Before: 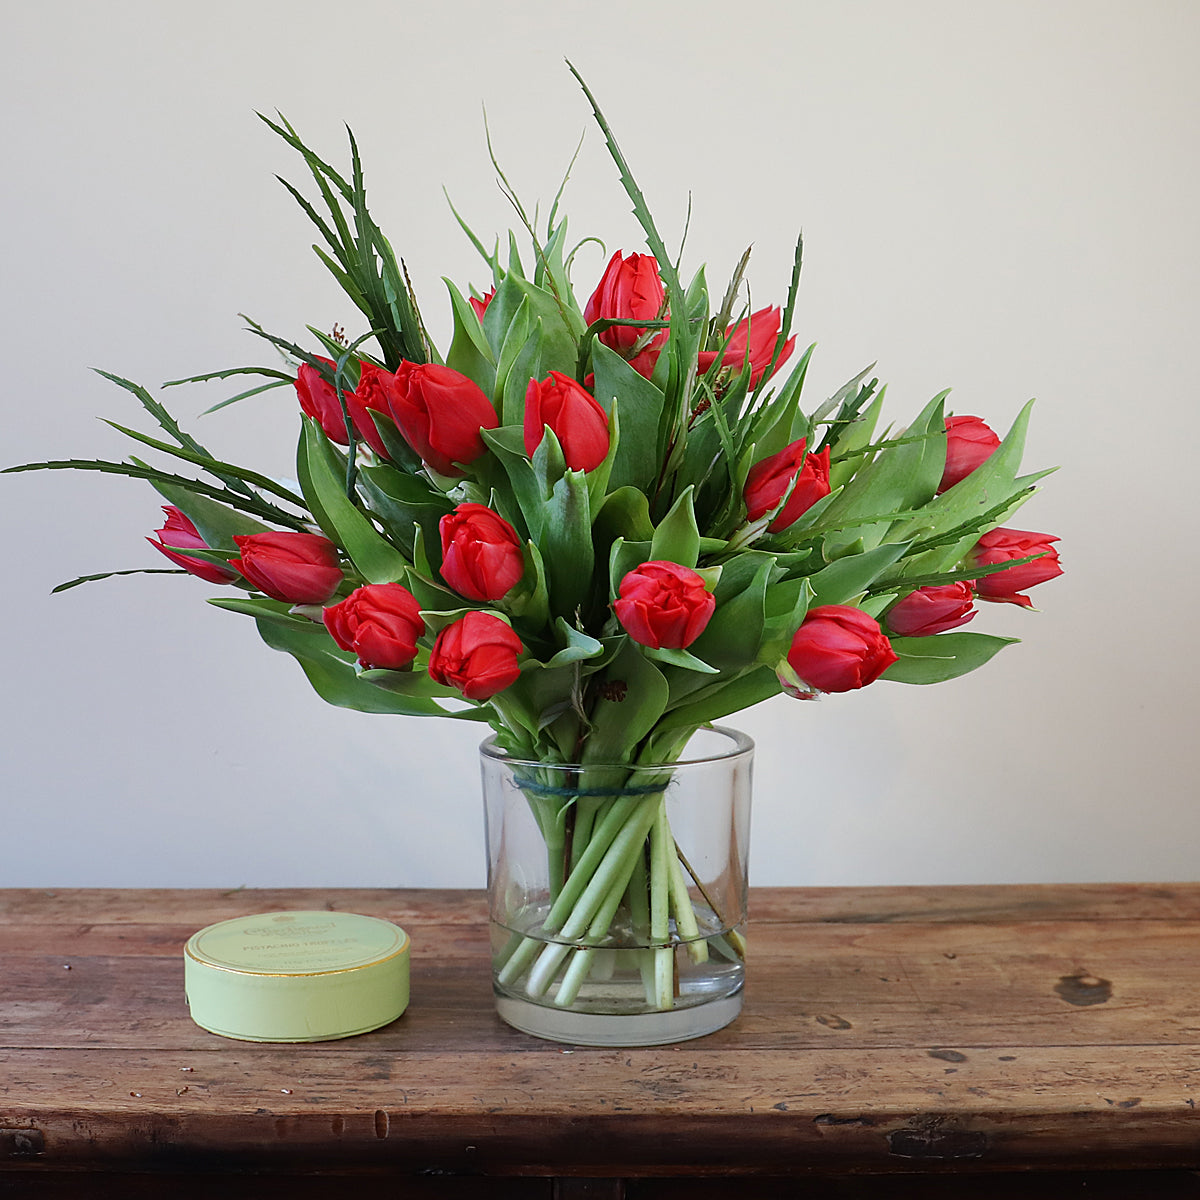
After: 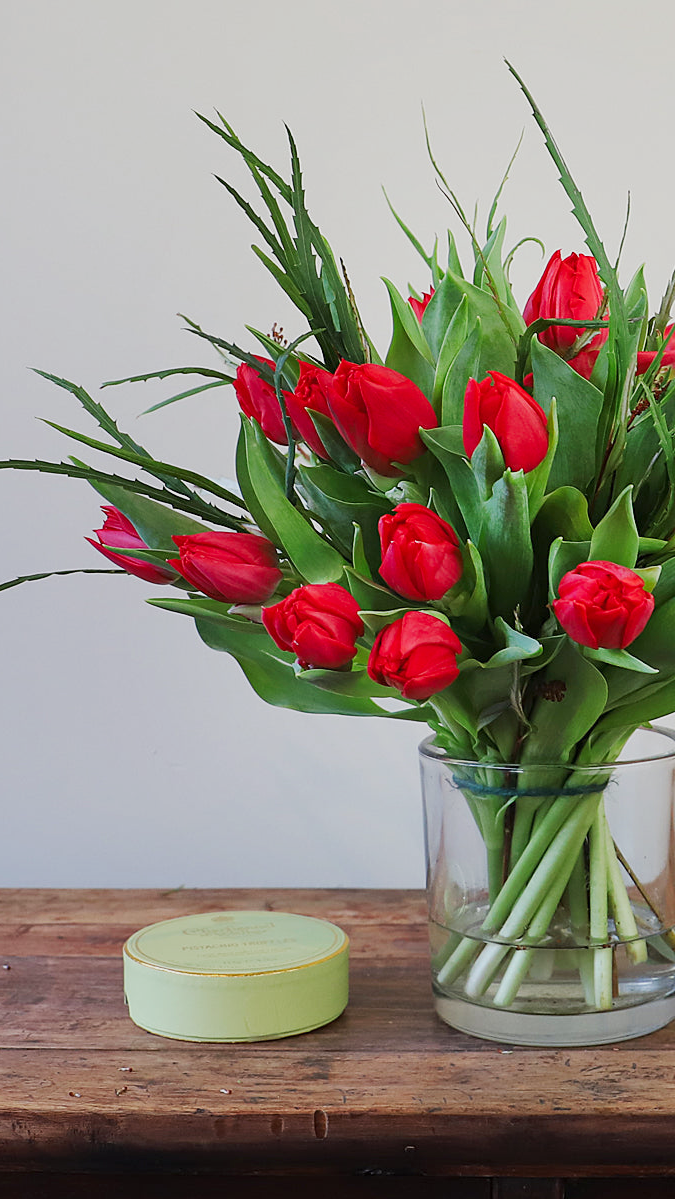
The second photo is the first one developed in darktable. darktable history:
crop: left 5.114%, right 38.589%
white balance: emerald 1
tone curve: curves: ch0 [(0, 0) (0.003, 0.006) (0.011, 0.015) (0.025, 0.032) (0.044, 0.054) (0.069, 0.079) (0.1, 0.111) (0.136, 0.146) (0.177, 0.186) (0.224, 0.229) (0.277, 0.286) (0.335, 0.348) (0.399, 0.426) (0.468, 0.514) (0.543, 0.609) (0.623, 0.706) (0.709, 0.789) (0.801, 0.862) (0.898, 0.926) (1, 1)], preserve colors none
tone equalizer: -8 EV 0.25 EV, -7 EV 0.417 EV, -6 EV 0.417 EV, -5 EV 0.25 EV, -3 EV -0.25 EV, -2 EV -0.417 EV, -1 EV -0.417 EV, +0 EV -0.25 EV, edges refinement/feathering 500, mask exposure compensation -1.57 EV, preserve details guided filter
